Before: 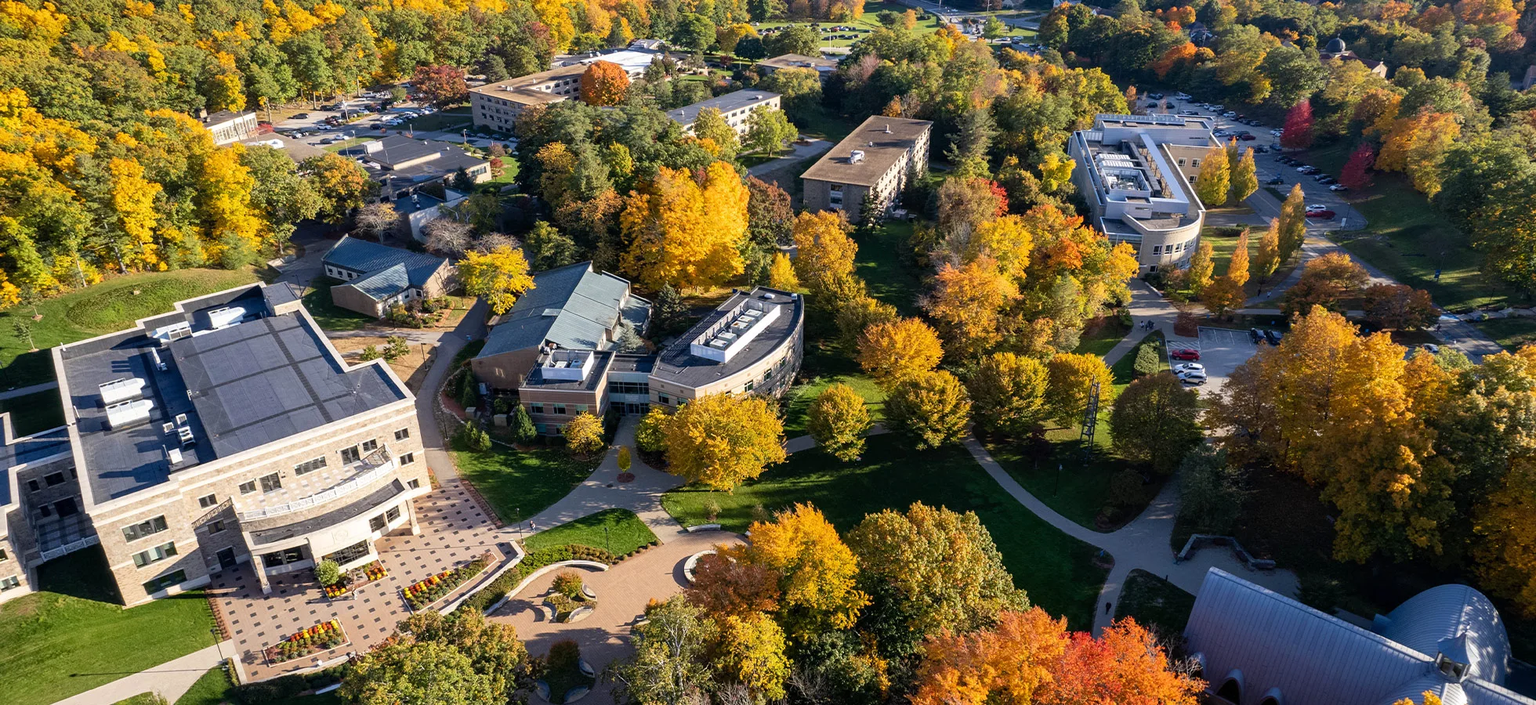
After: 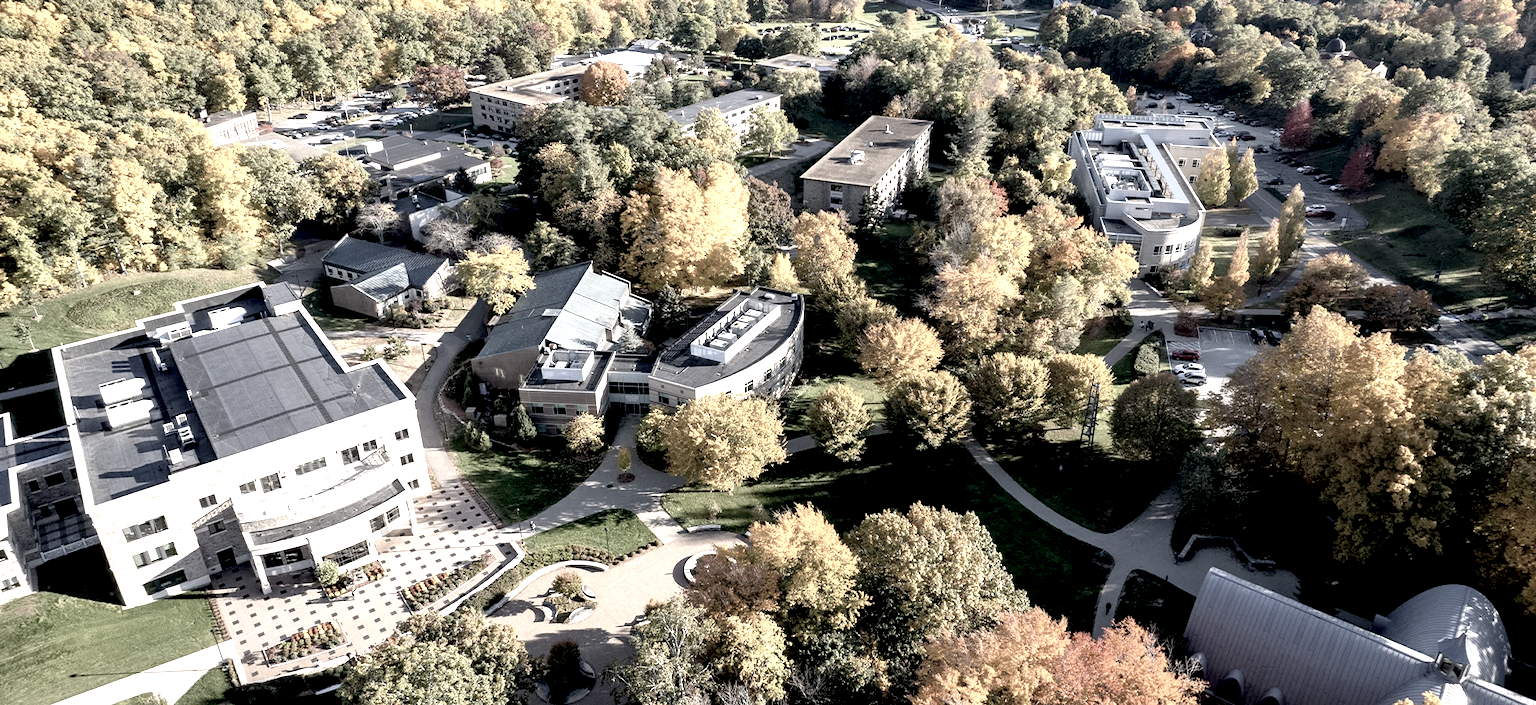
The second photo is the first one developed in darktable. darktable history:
color correction: saturation 0.3
exposure: black level correction 0.01, exposure 1 EV, compensate highlight preservation false
